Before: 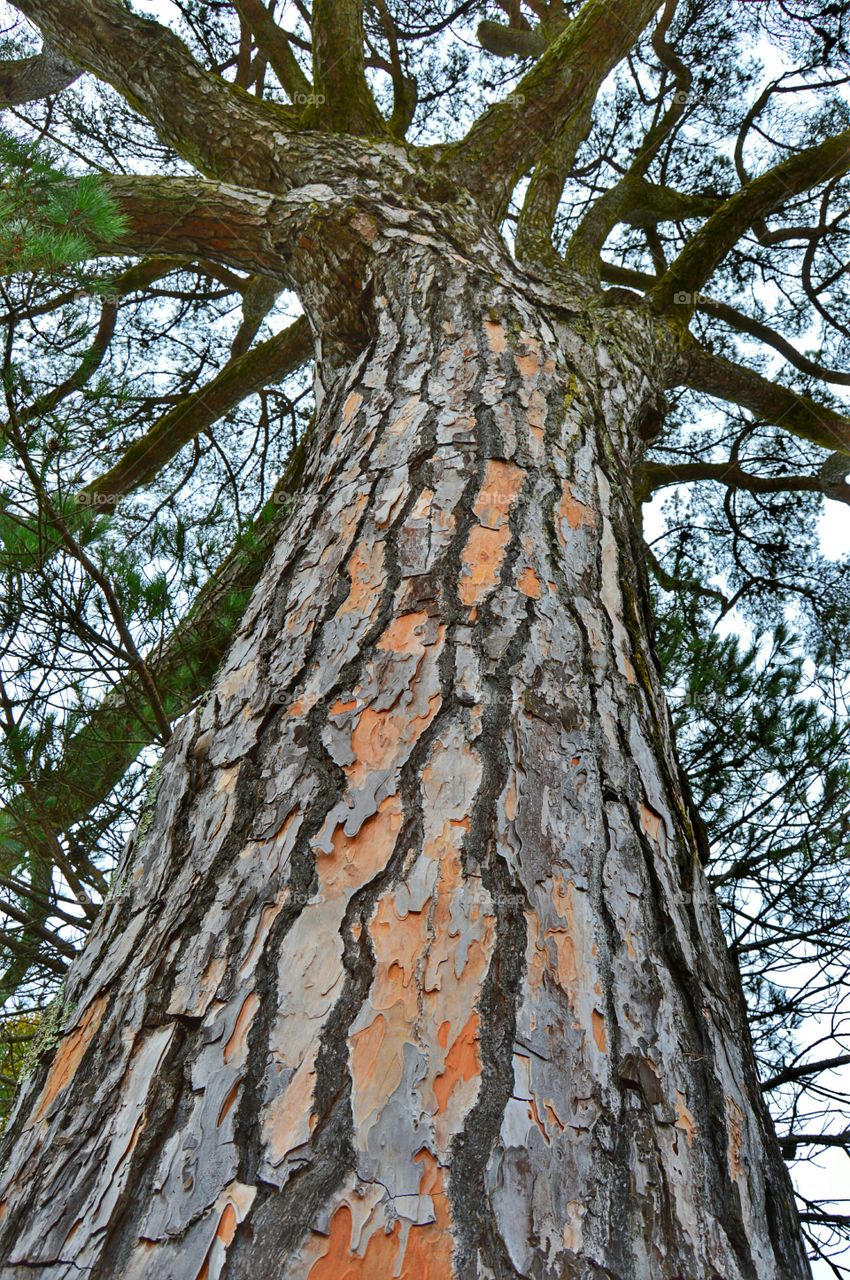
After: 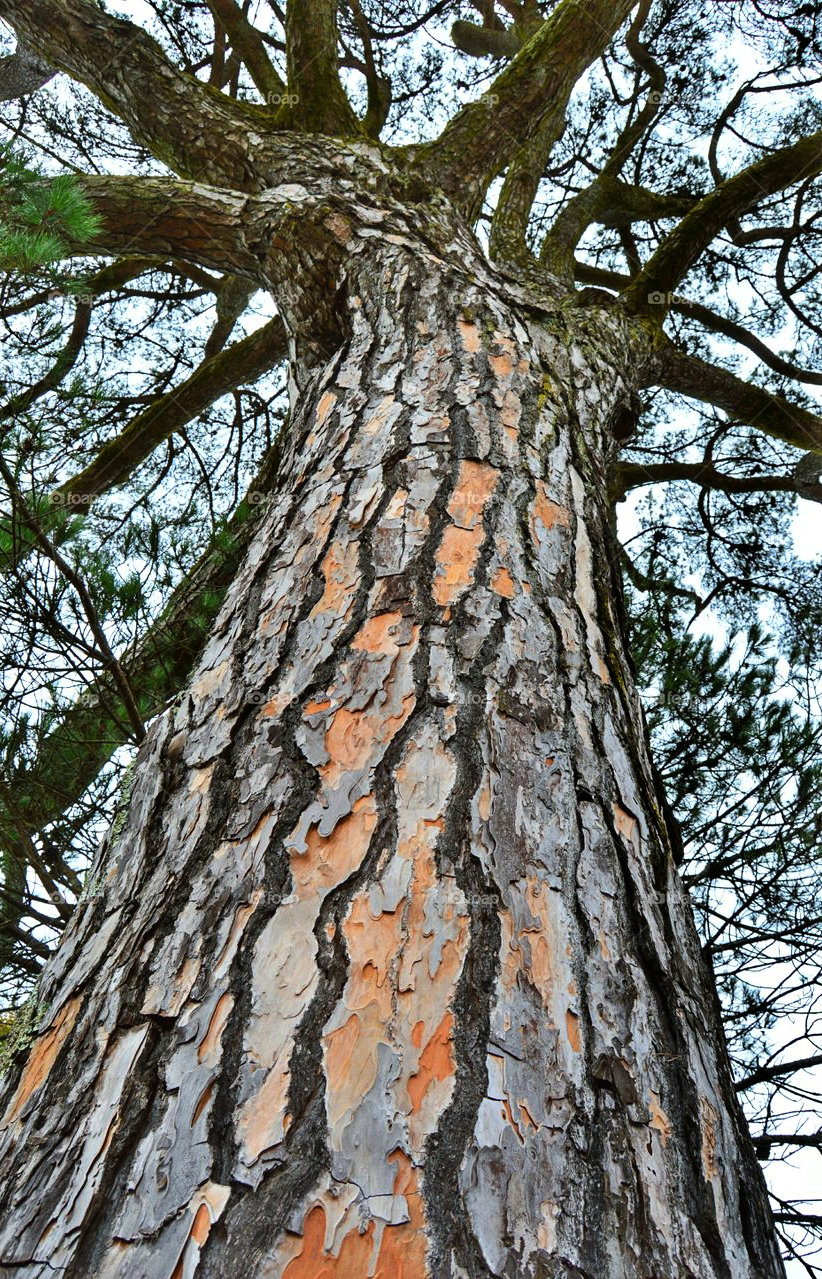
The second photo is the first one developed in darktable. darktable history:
crop and rotate: left 3.205%
tone curve: curves: ch0 [(0, 0) (0.003, 0.001) (0.011, 0.005) (0.025, 0.011) (0.044, 0.02) (0.069, 0.031) (0.1, 0.045) (0.136, 0.077) (0.177, 0.124) (0.224, 0.181) (0.277, 0.245) (0.335, 0.316) (0.399, 0.393) (0.468, 0.477) (0.543, 0.568) (0.623, 0.666) (0.709, 0.771) (0.801, 0.871) (0.898, 0.965) (1, 1)], color space Lab, linked channels, preserve colors none
